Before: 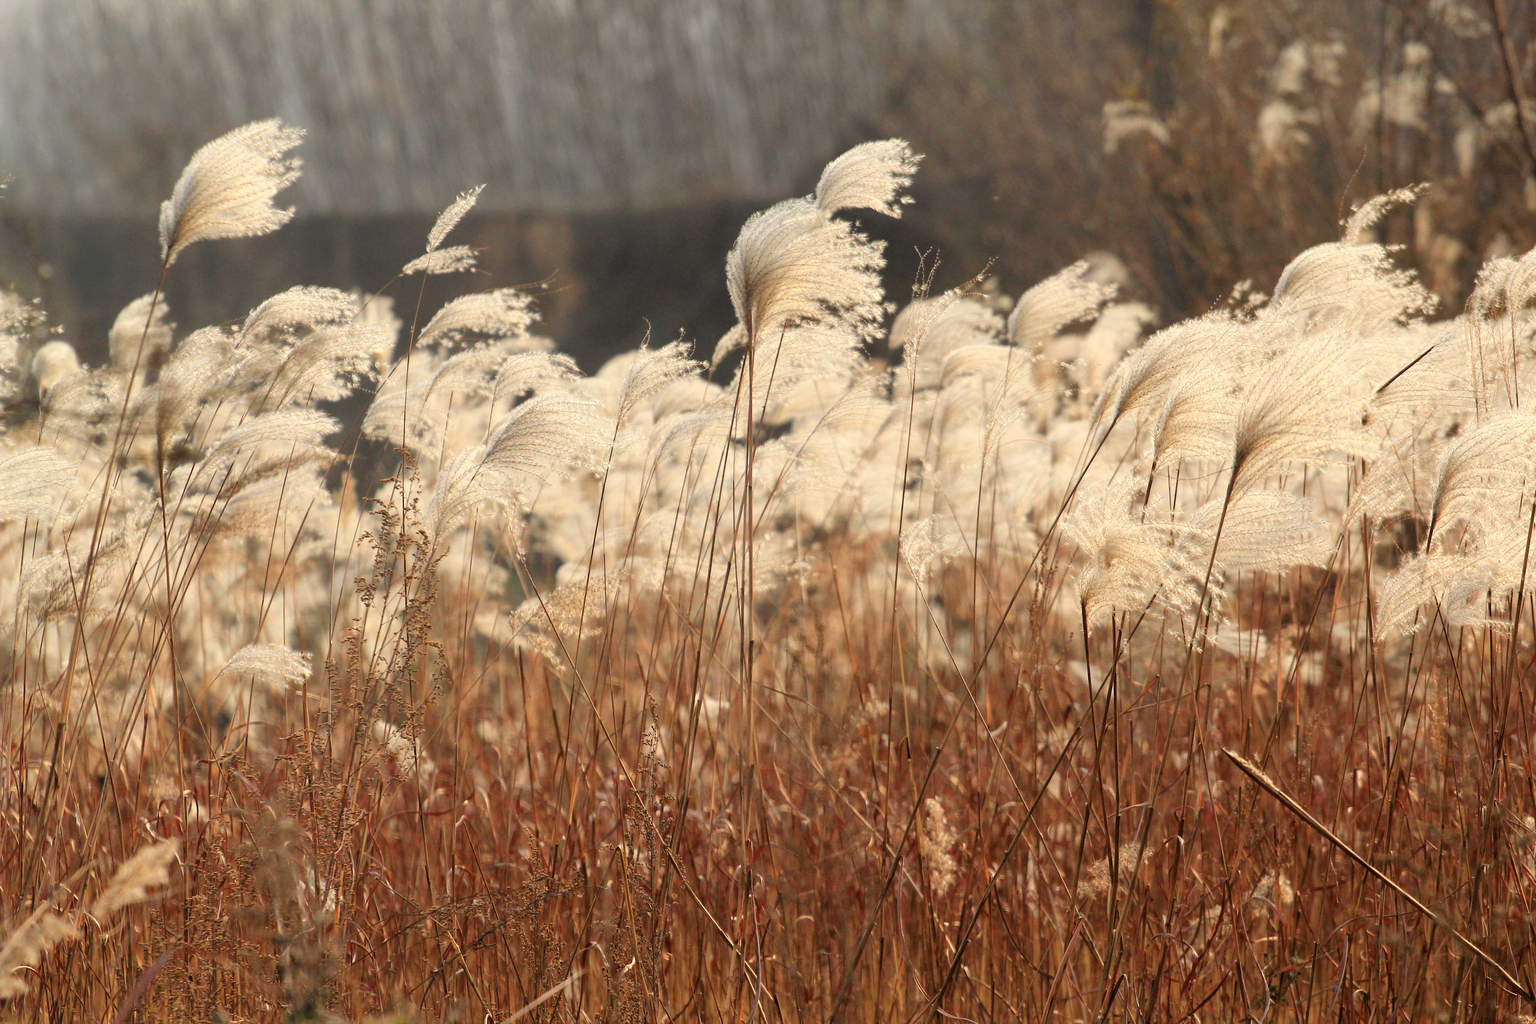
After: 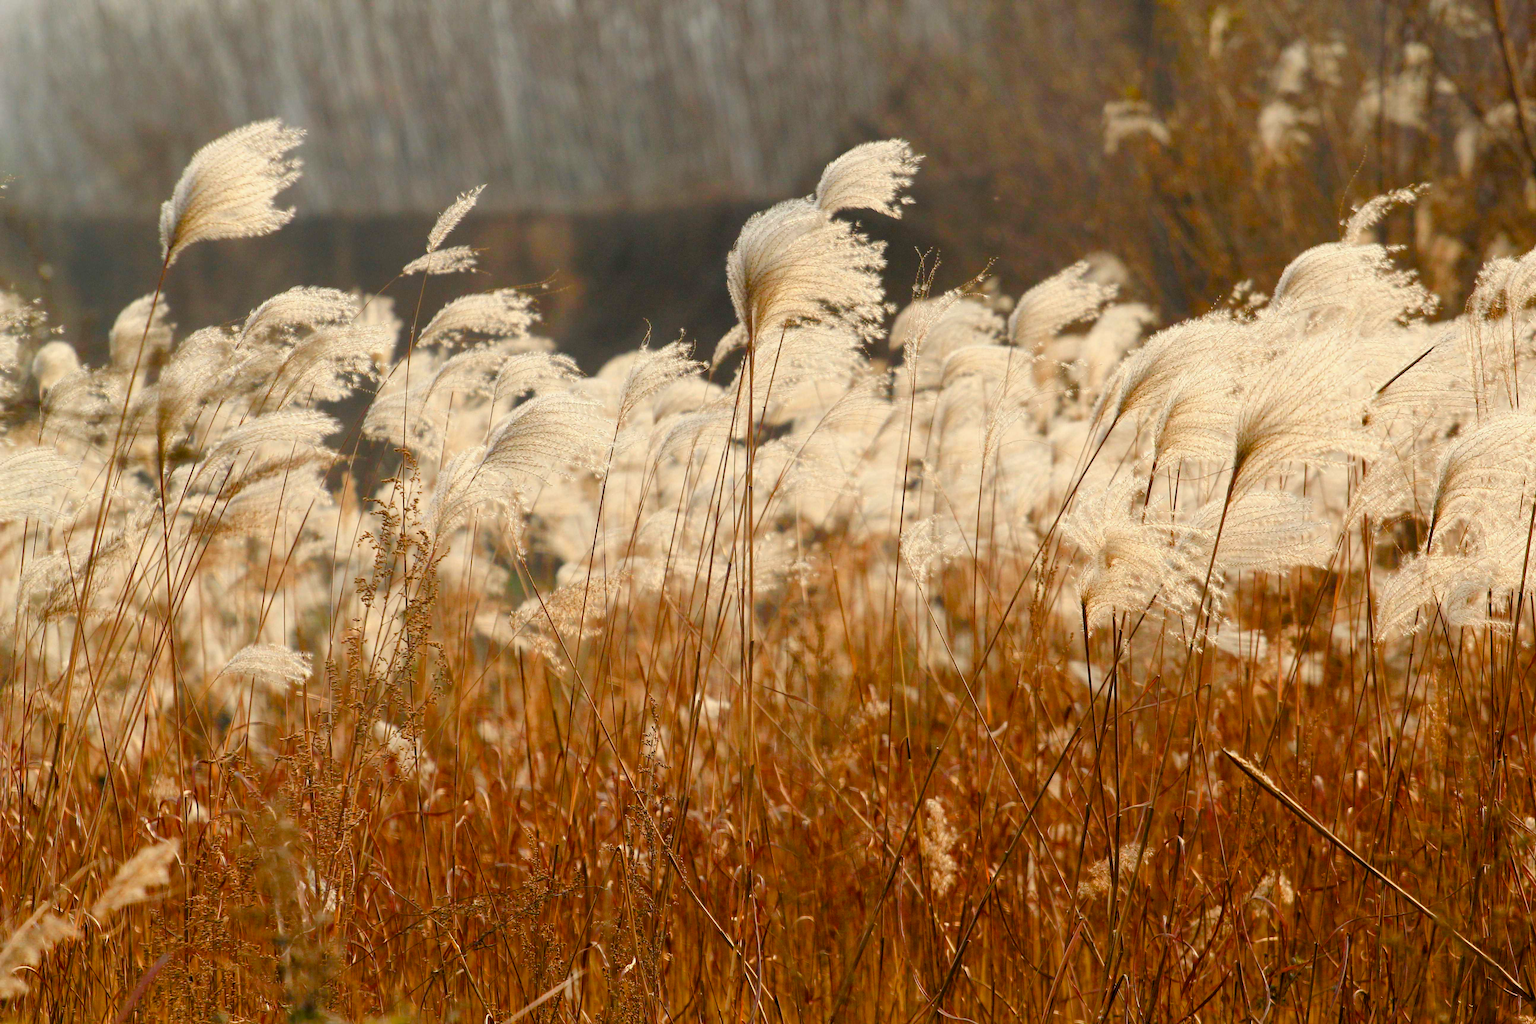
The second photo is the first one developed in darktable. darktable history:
color balance rgb: linear chroma grading › global chroma 14.792%, perceptual saturation grading › global saturation 40.171%, perceptual saturation grading › highlights -50.15%, perceptual saturation grading › shadows 30.74%, perceptual brilliance grading › global brilliance -0.761%, perceptual brilliance grading › highlights -1.154%, perceptual brilliance grading › mid-tones -1.344%, perceptual brilliance grading › shadows -1.543%
